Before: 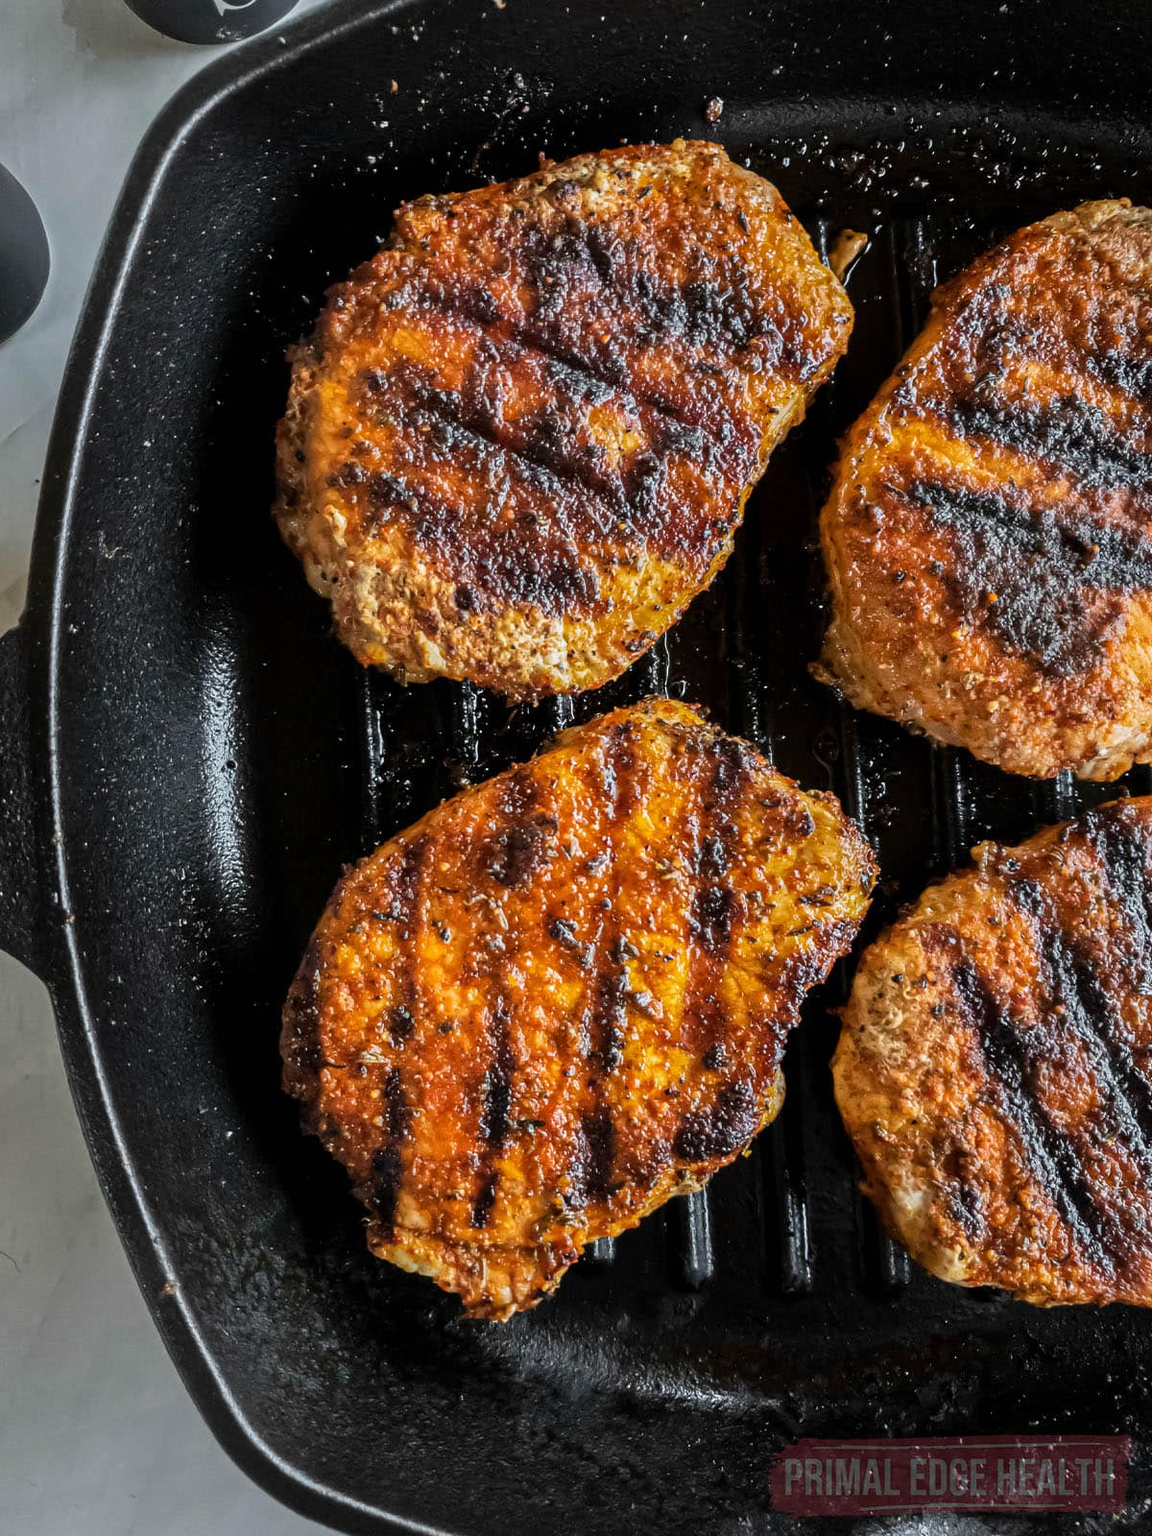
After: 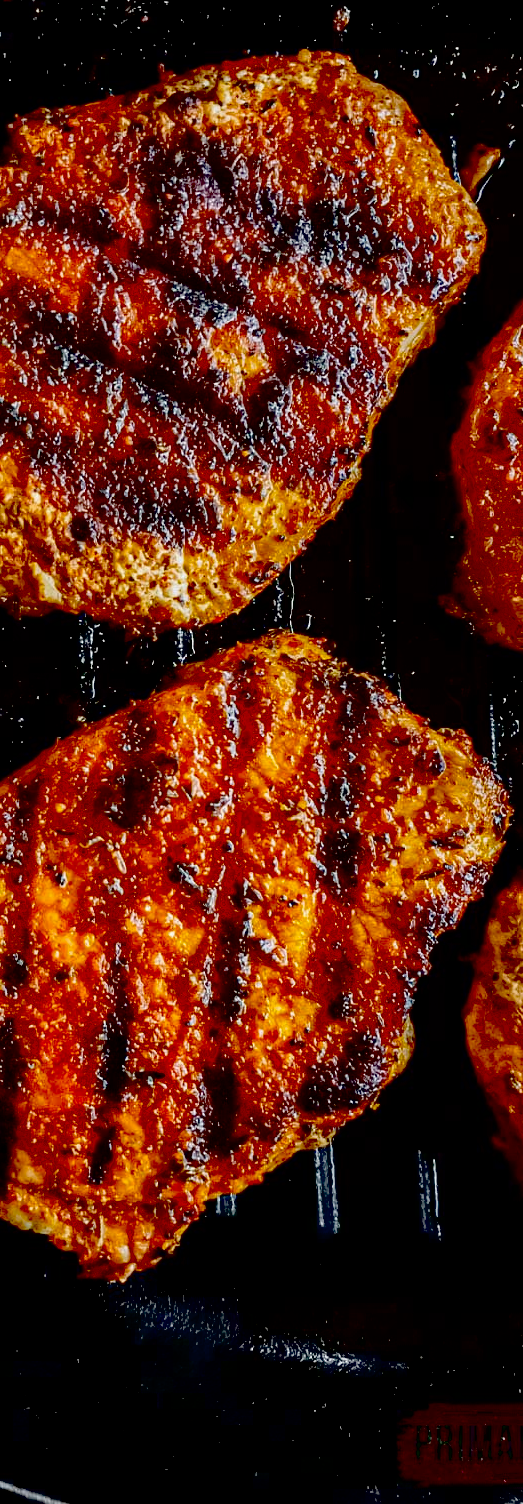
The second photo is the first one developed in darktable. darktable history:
exposure: black level correction 0.099, exposure -0.093 EV, compensate exposure bias true, compensate highlight preservation false
local contrast: mode bilateral grid, contrast 20, coarseness 50, detail 129%, midtone range 0.2
color correction: highlights b* 0.019
crop: left 33.64%, top 5.939%, right 22.769%
